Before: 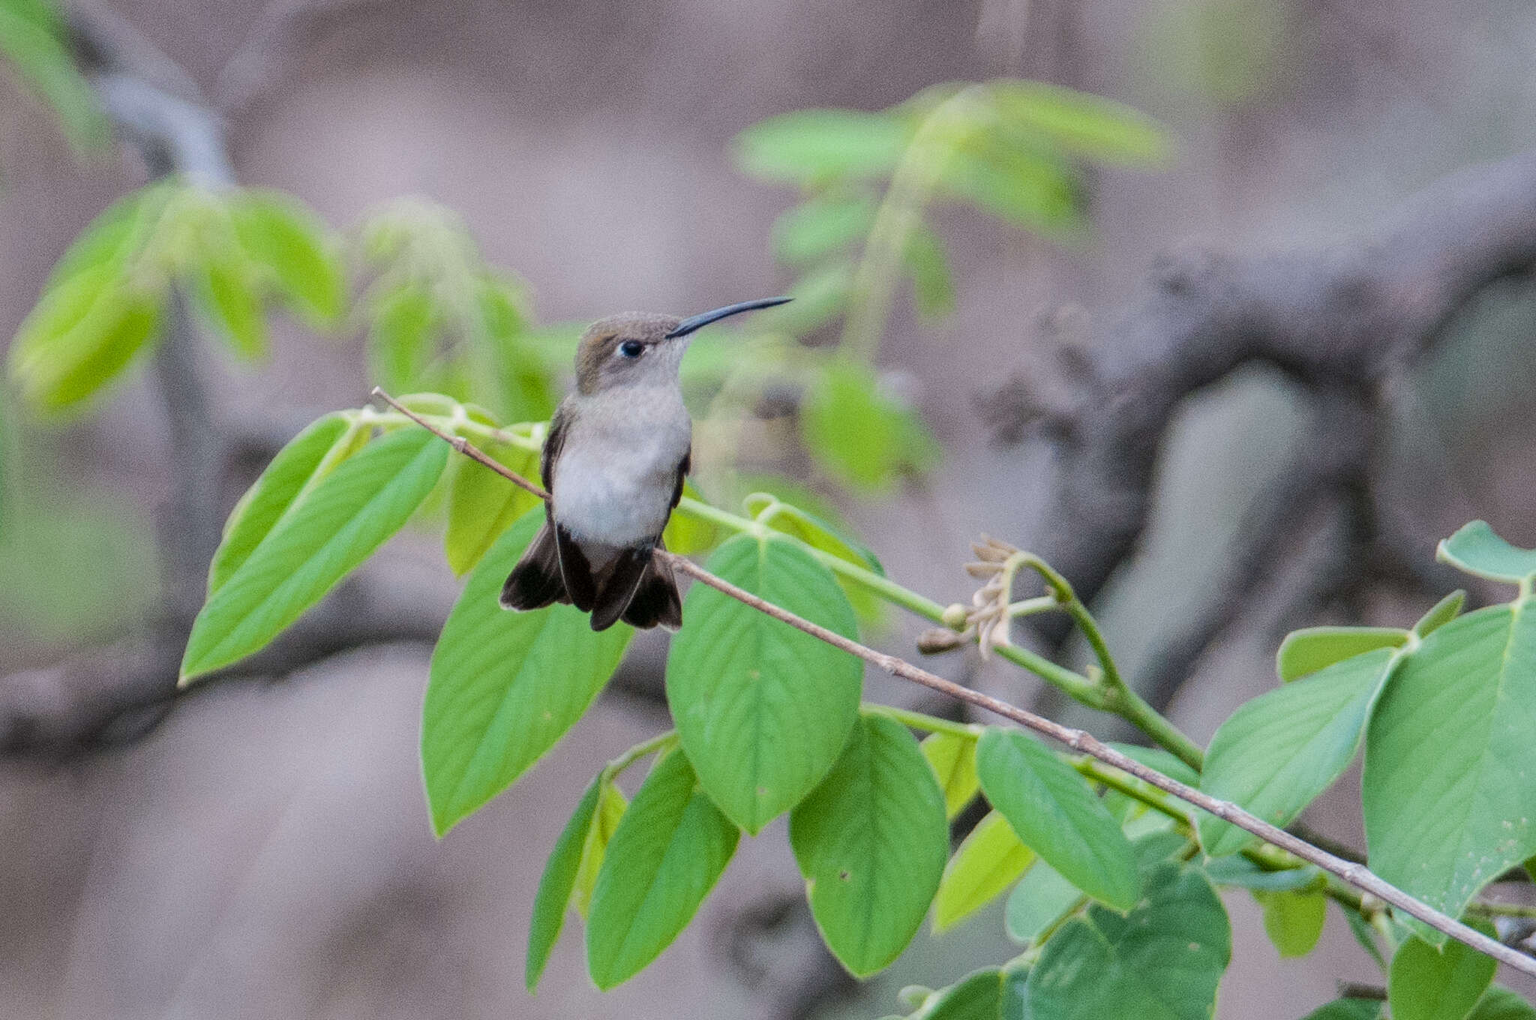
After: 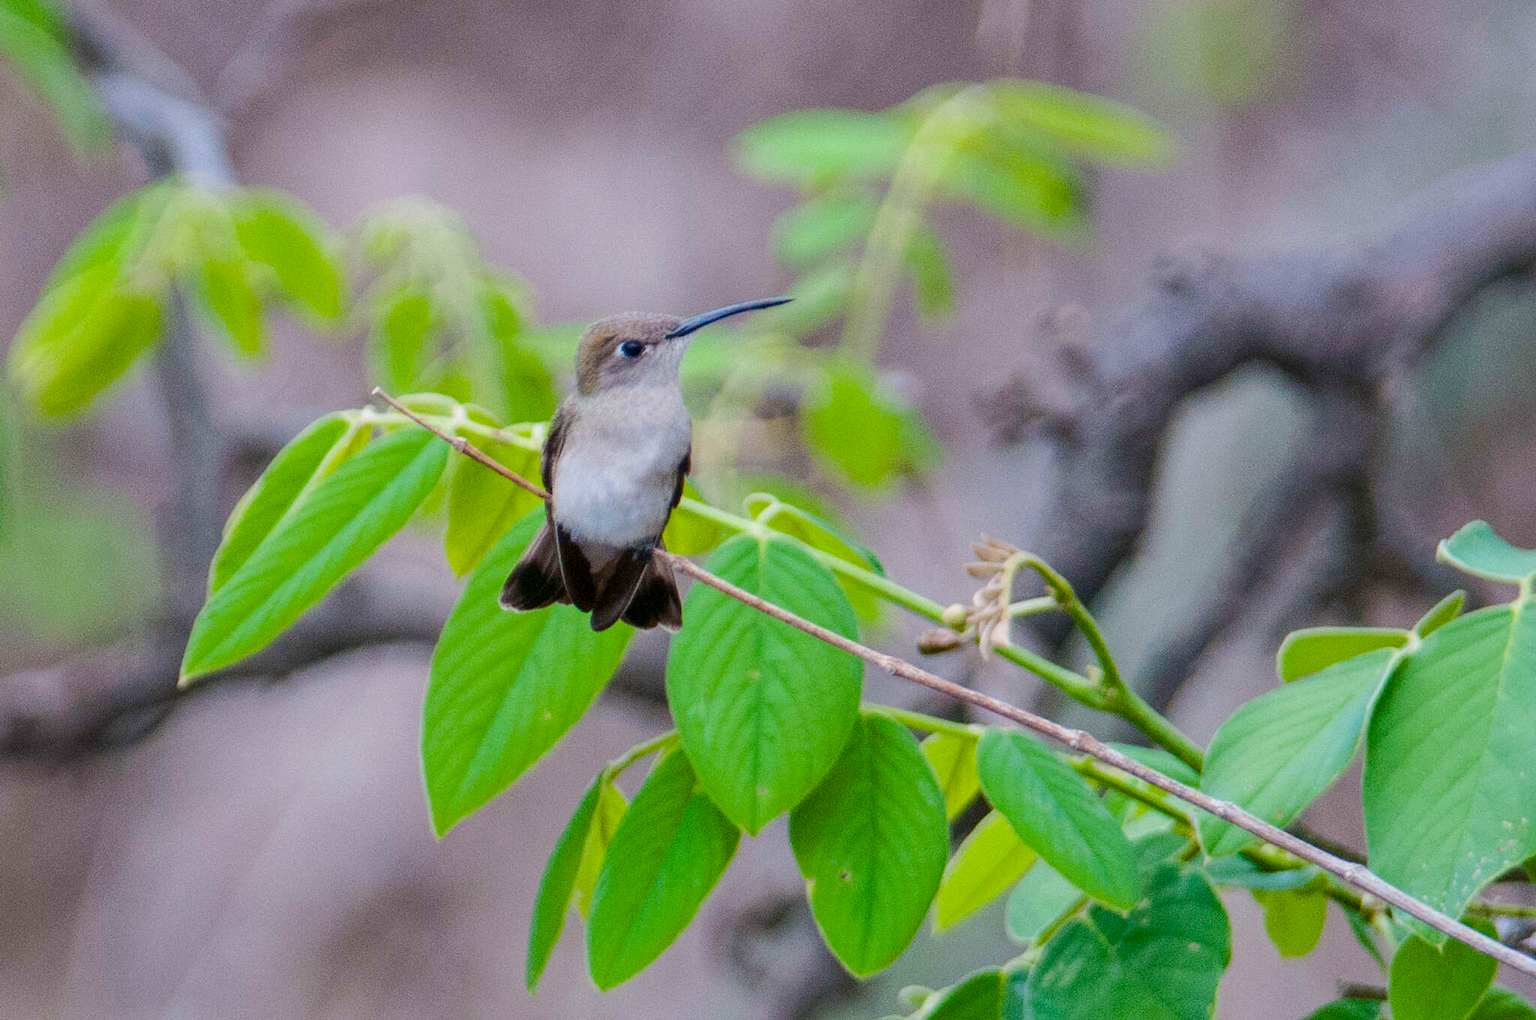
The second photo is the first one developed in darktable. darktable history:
color balance rgb: linear chroma grading › global chroma 14.738%, perceptual saturation grading › global saturation 20%, perceptual saturation grading › highlights -14.395%, perceptual saturation grading › shadows 50.196%
